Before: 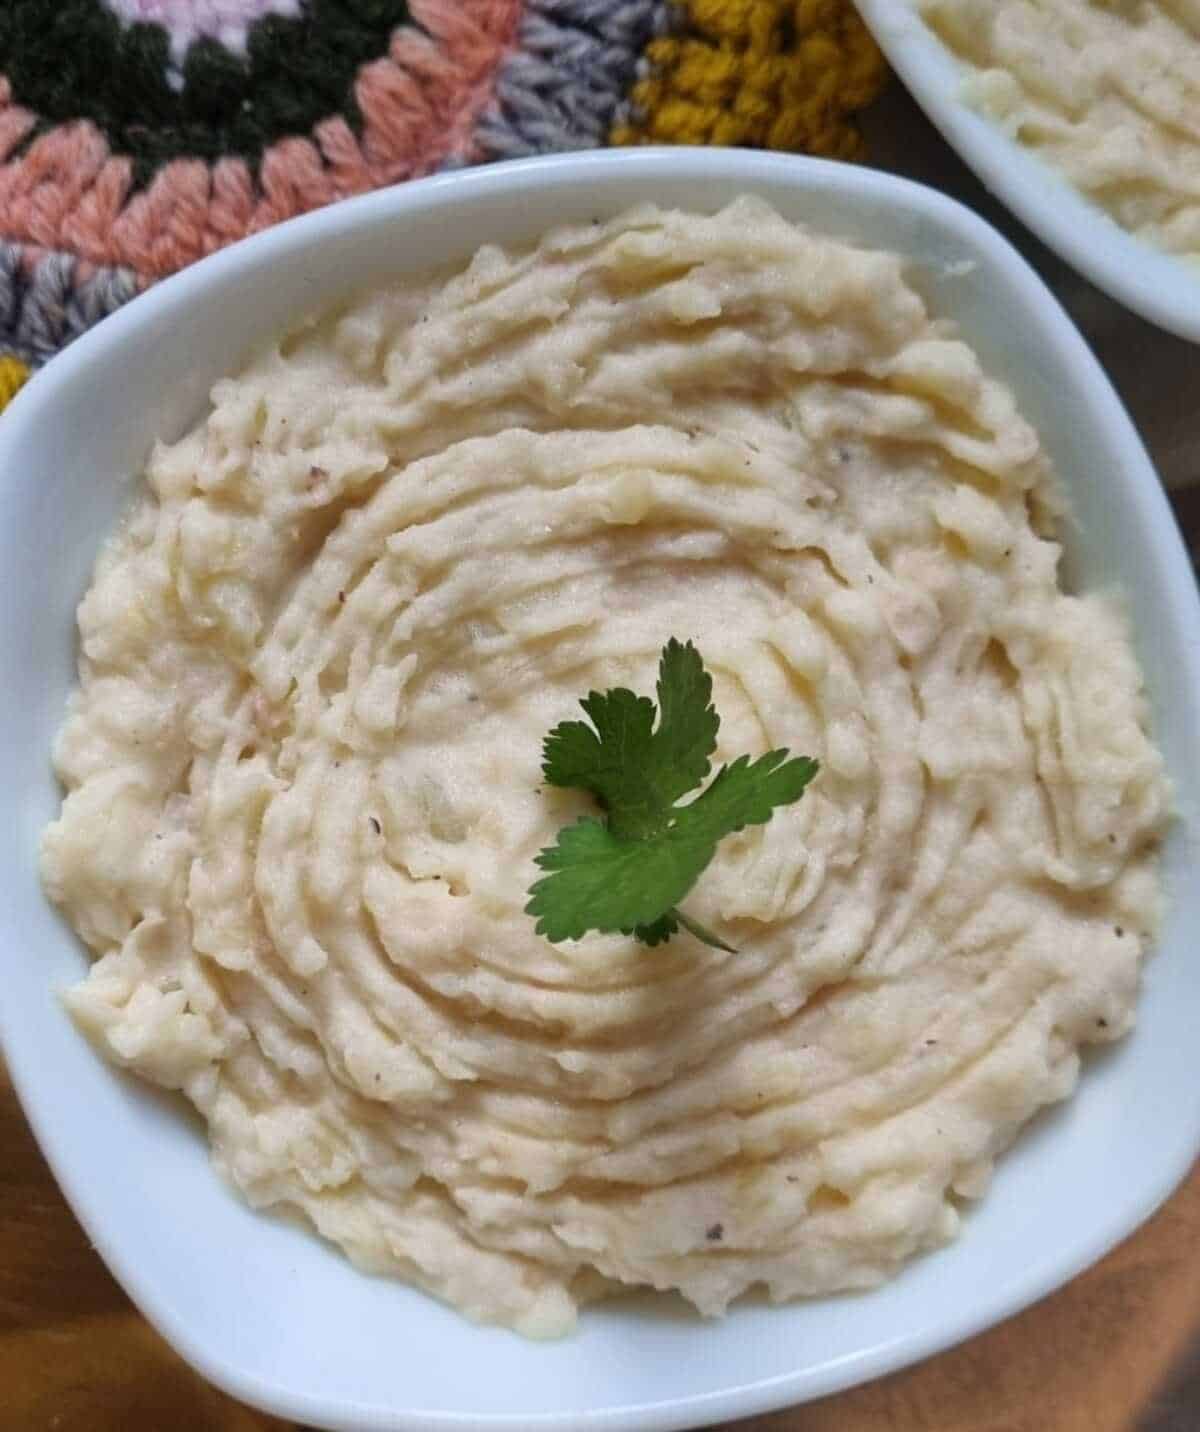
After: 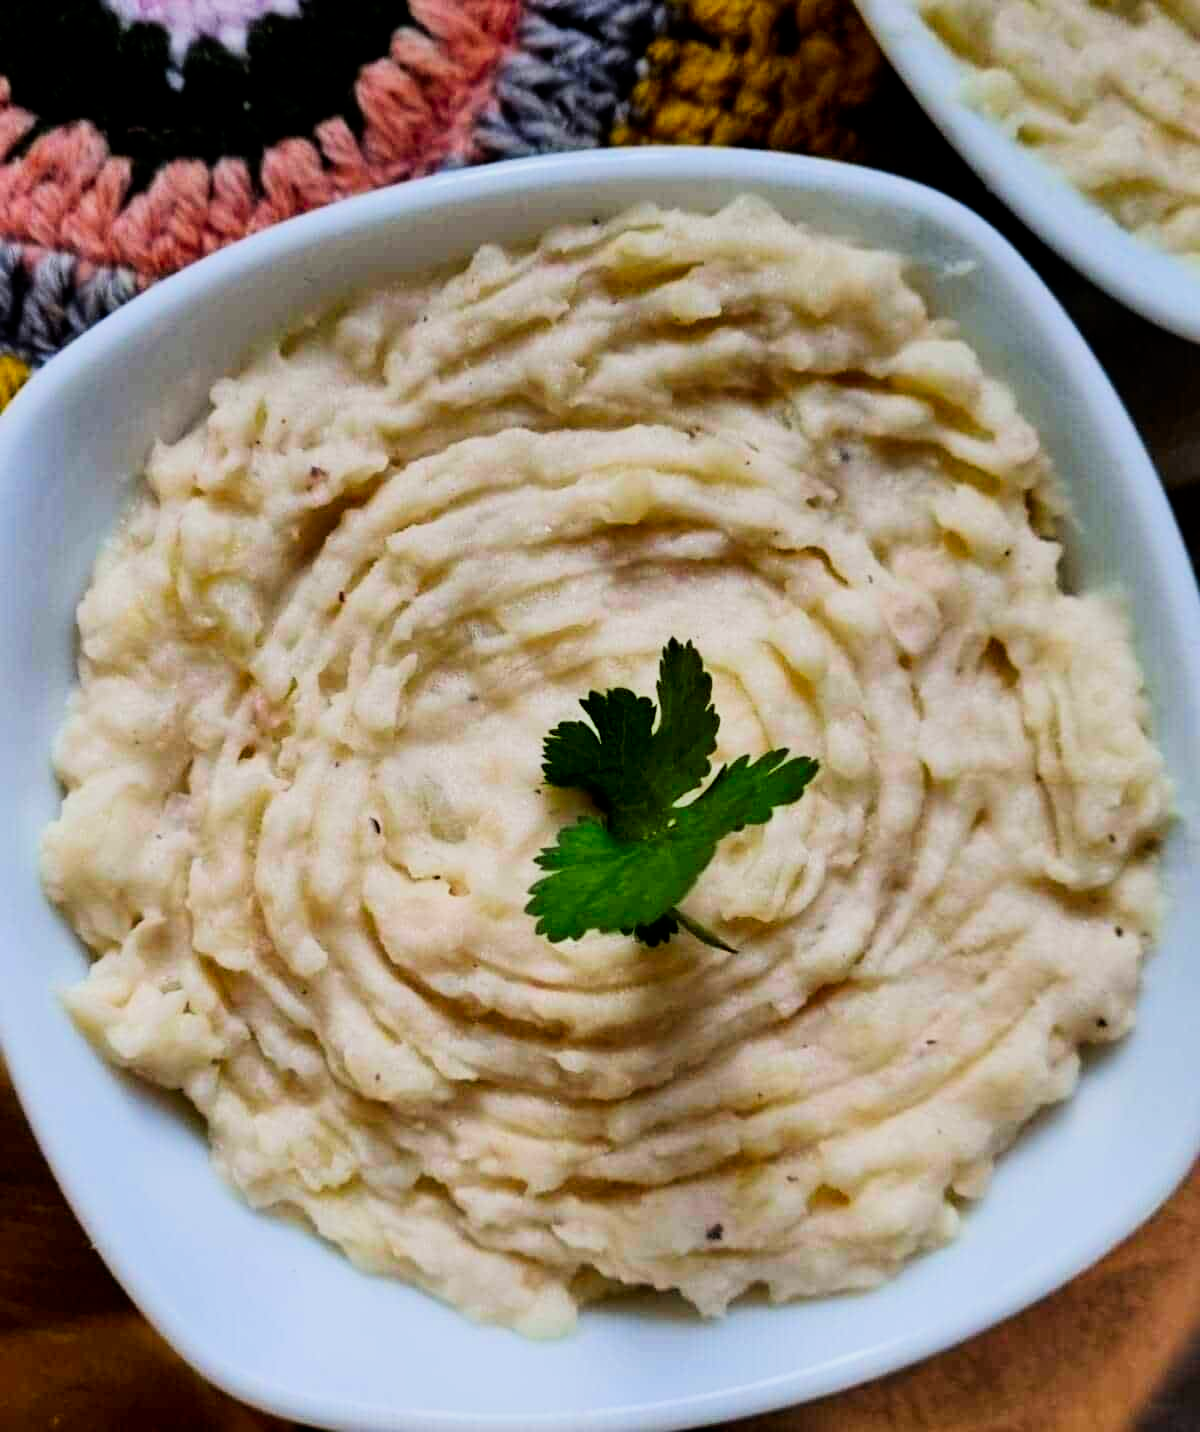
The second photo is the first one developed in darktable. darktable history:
contrast brightness saturation: contrast 0.13, brightness -0.05, saturation 0.16
filmic rgb: black relative exposure -5 EV, hardness 2.88, contrast 1.3, highlights saturation mix -10%
color correction: saturation 1.34
contrast equalizer: octaves 7, y [[0.6 ×6], [0.55 ×6], [0 ×6], [0 ×6], [0 ×6]], mix 0.3
